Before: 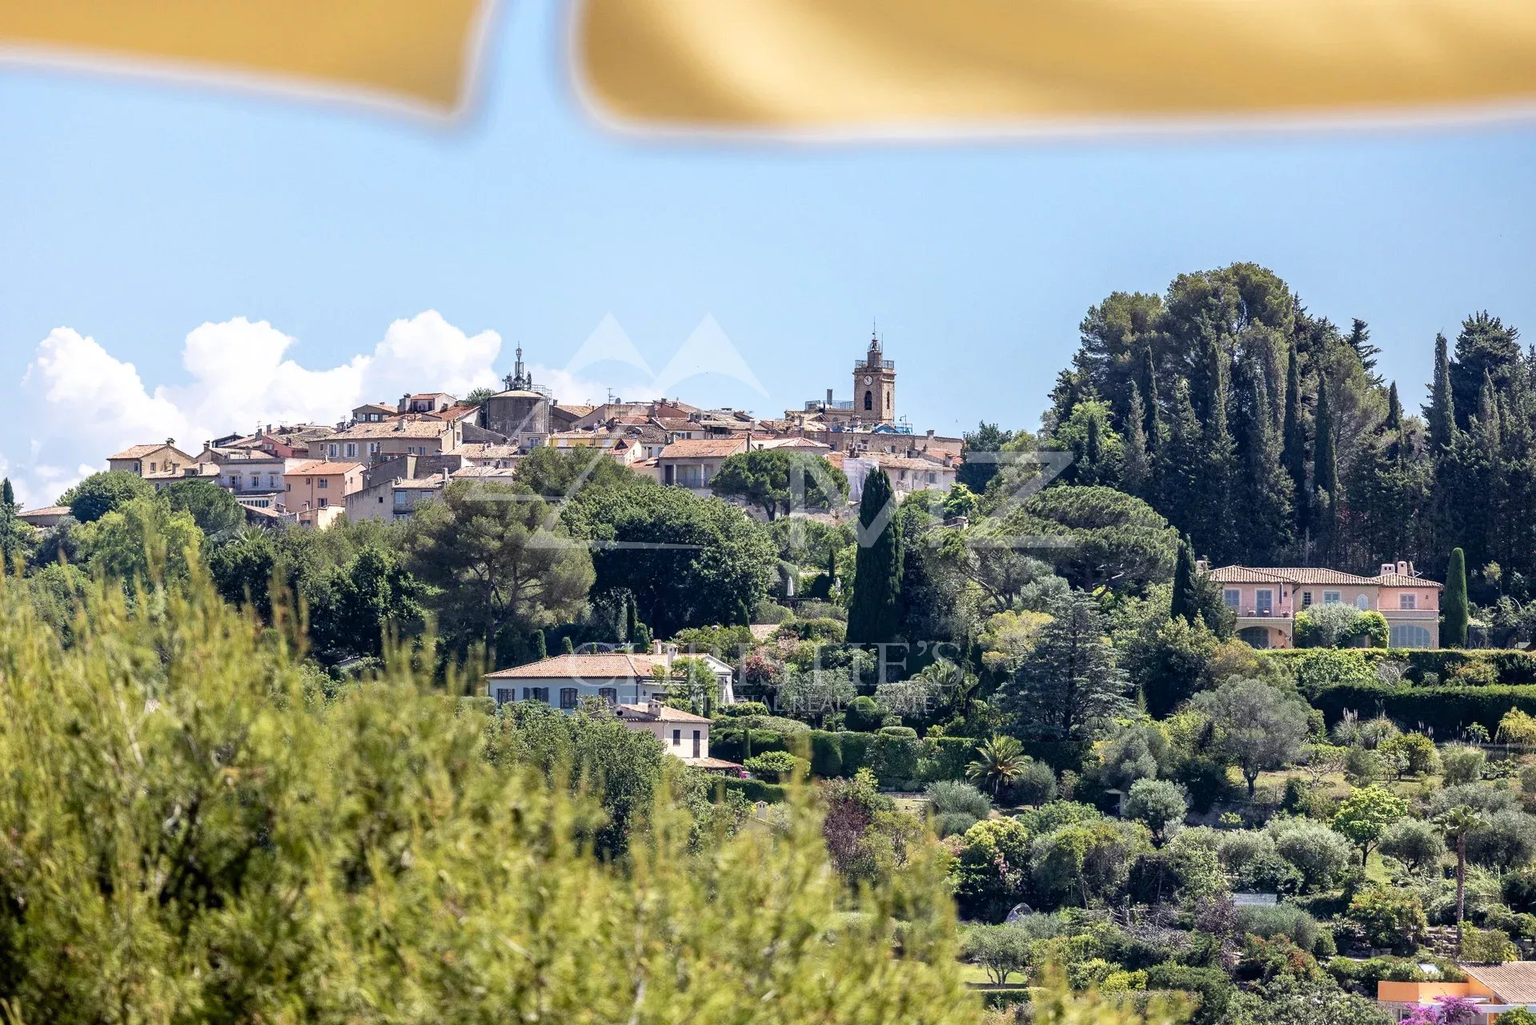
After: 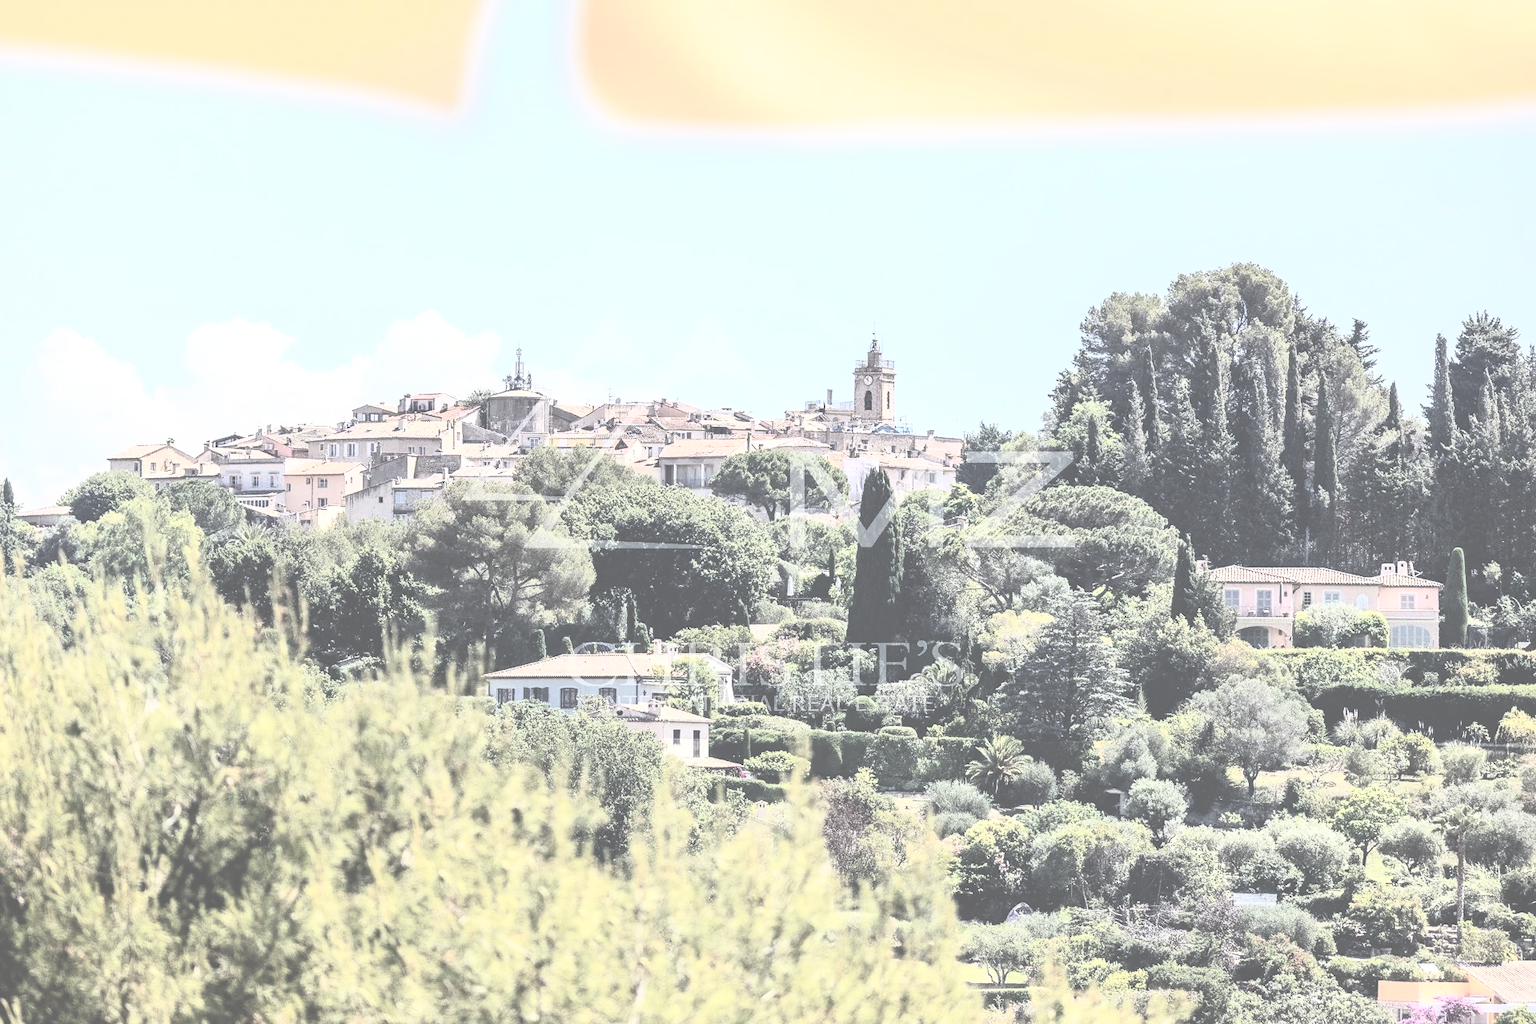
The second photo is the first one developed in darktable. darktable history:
contrast brightness saturation: contrast 0.57, brightness 0.57, saturation -0.34
exposure: black level correction -0.087, compensate highlight preservation false
